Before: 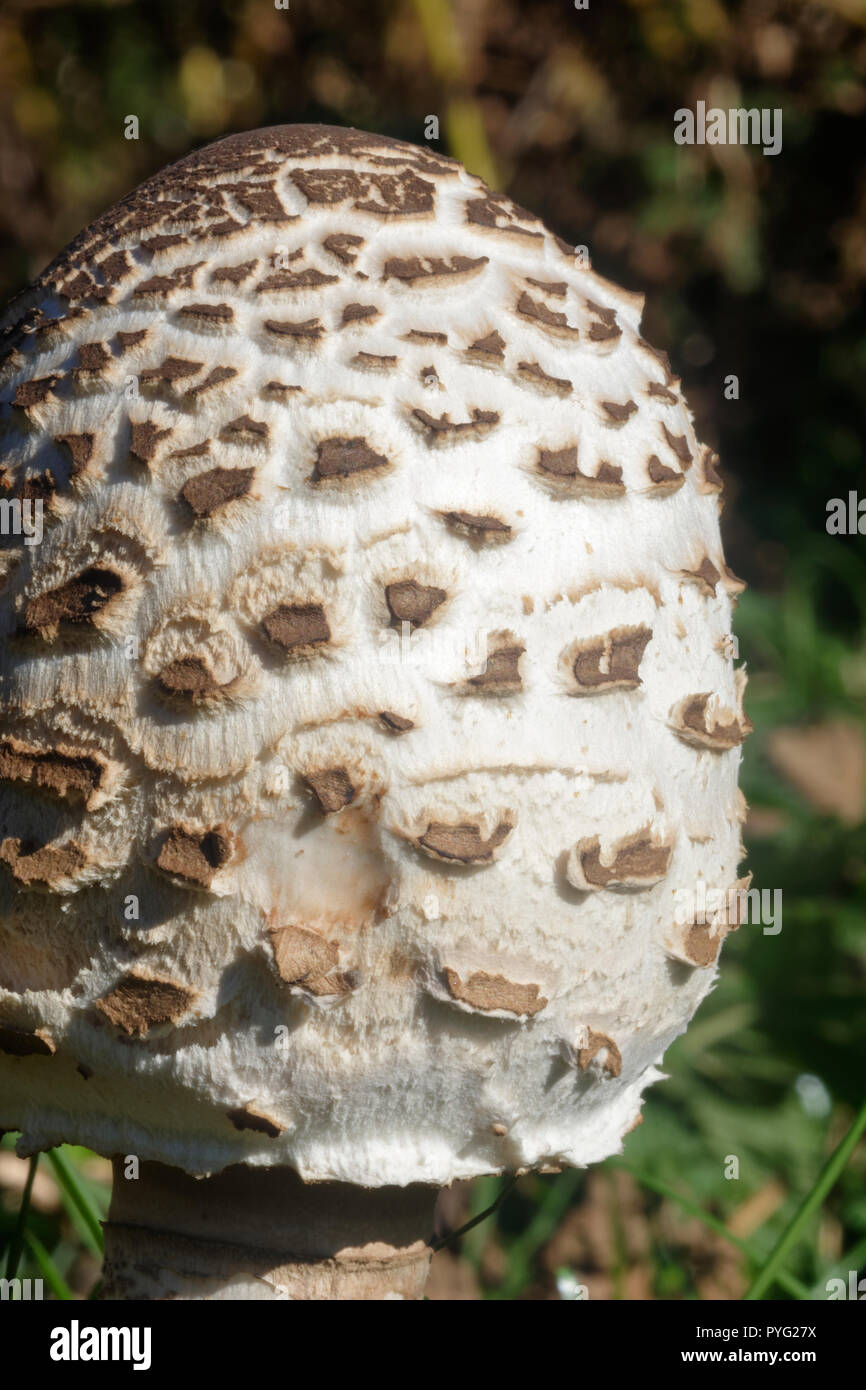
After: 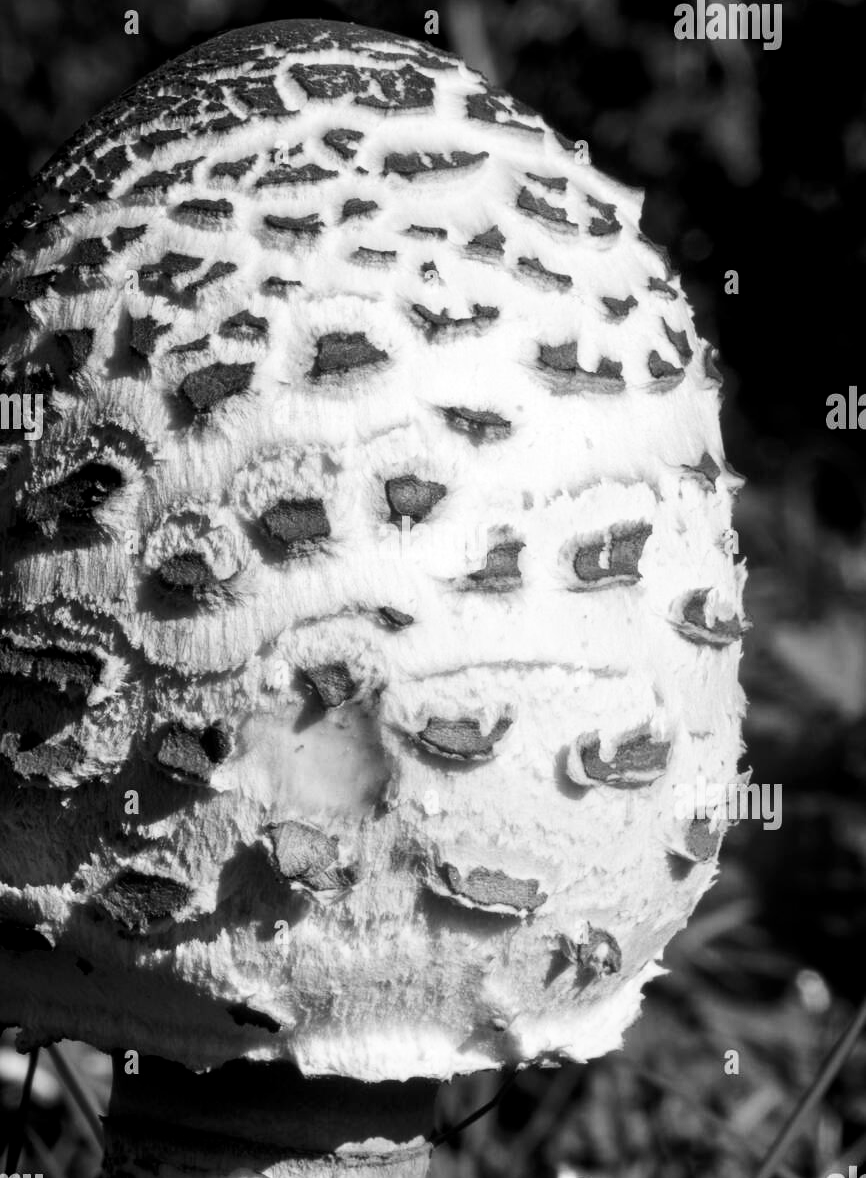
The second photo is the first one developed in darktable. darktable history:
contrast brightness saturation: contrast 0.263, brightness 0.011, saturation 0.881
crop: top 7.572%, bottom 7.622%
exposure: black level correction 0.01, exposure 0.016 EV, compensate highlight preservation false
color calibration: output gray [0.267, 0.423, 0.261, 0], gray › normalize channels true, illuminant custom, x 0.371, y 0.382, temperature 4282.42 K, gamut compression 0.001
